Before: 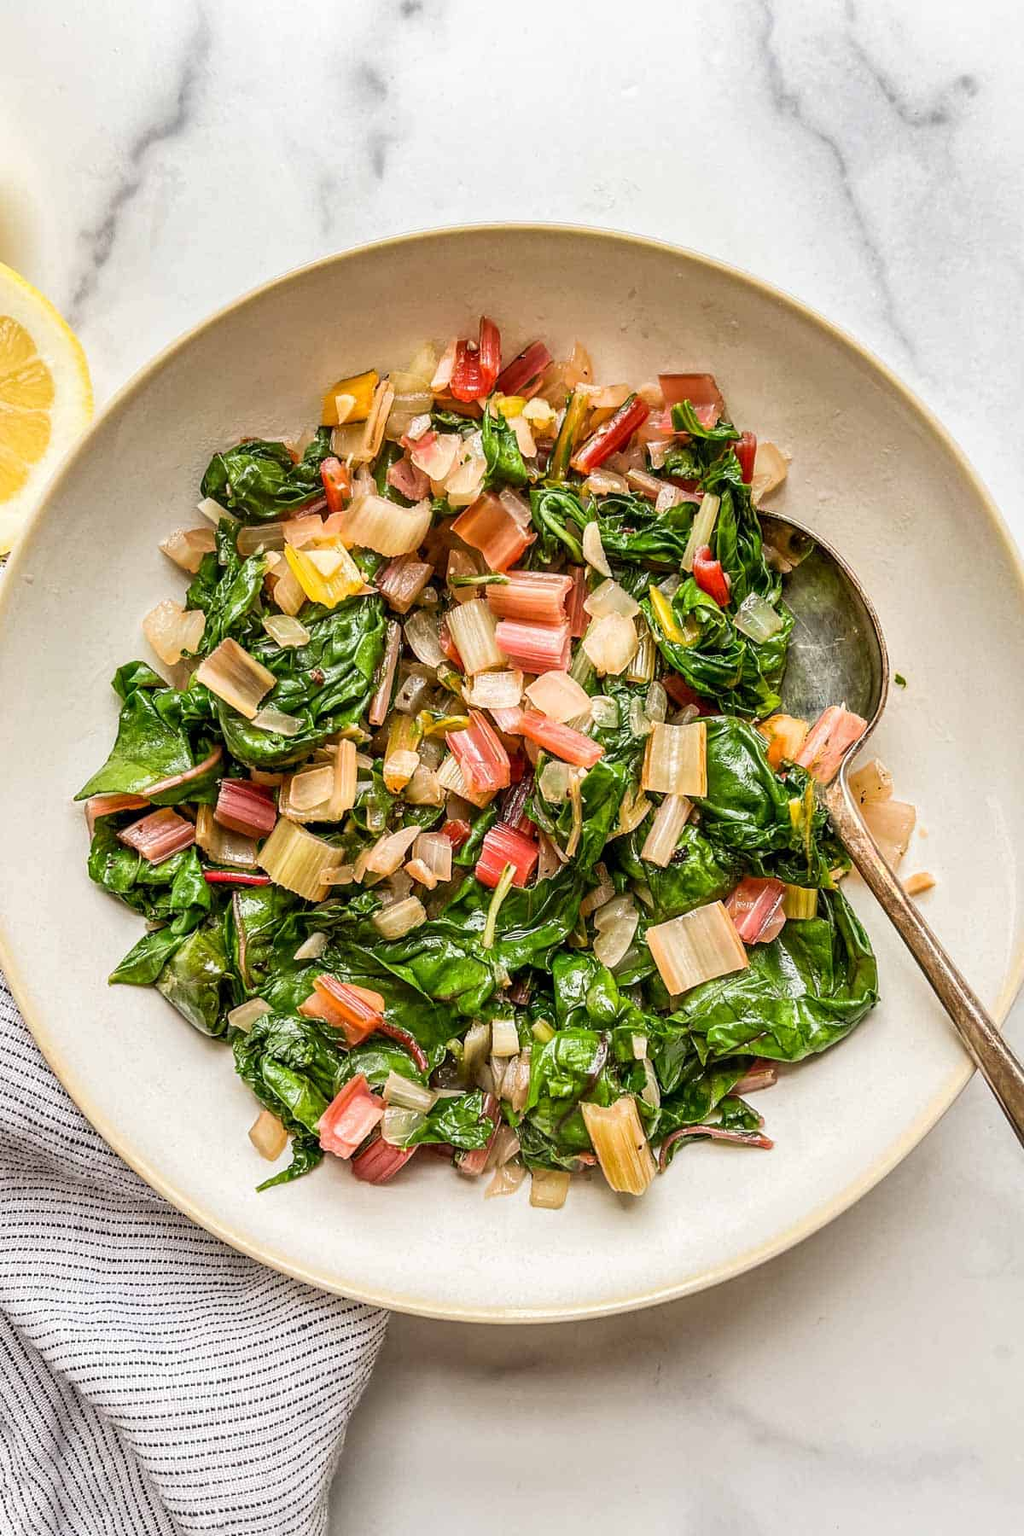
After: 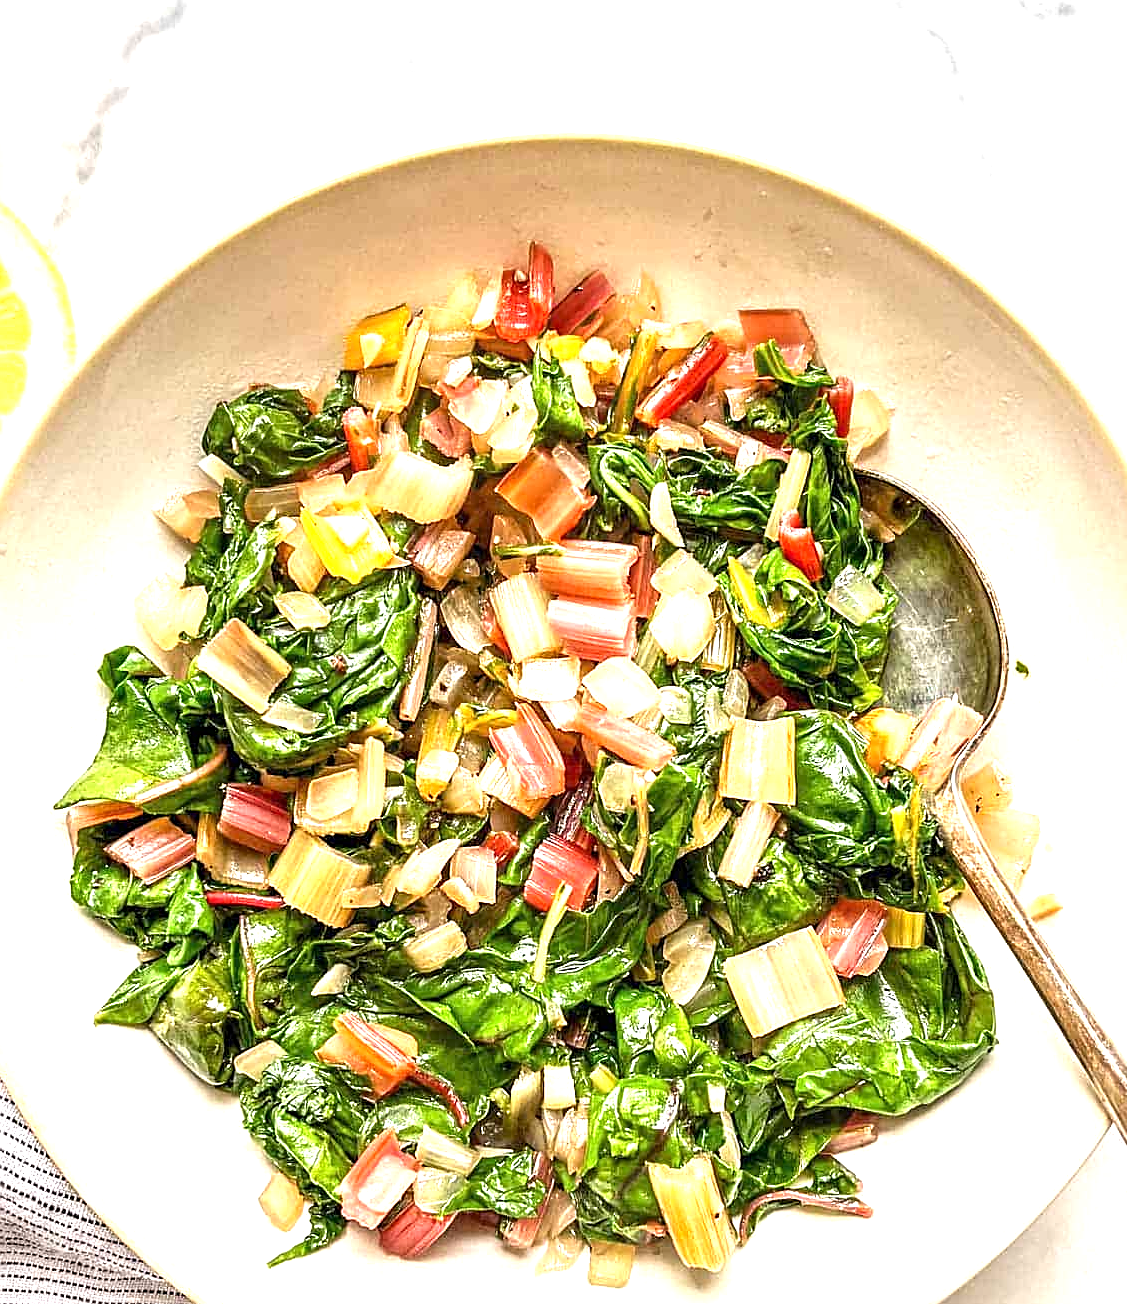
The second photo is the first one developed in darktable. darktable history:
exposure: exposure 1.057 EV, compensate highlight preservation false
sharpen: on, module defaults
crop: left 2.811%, top 7.212%, right 3.228%, bottom 20.331%
base curve: preserve colors none
